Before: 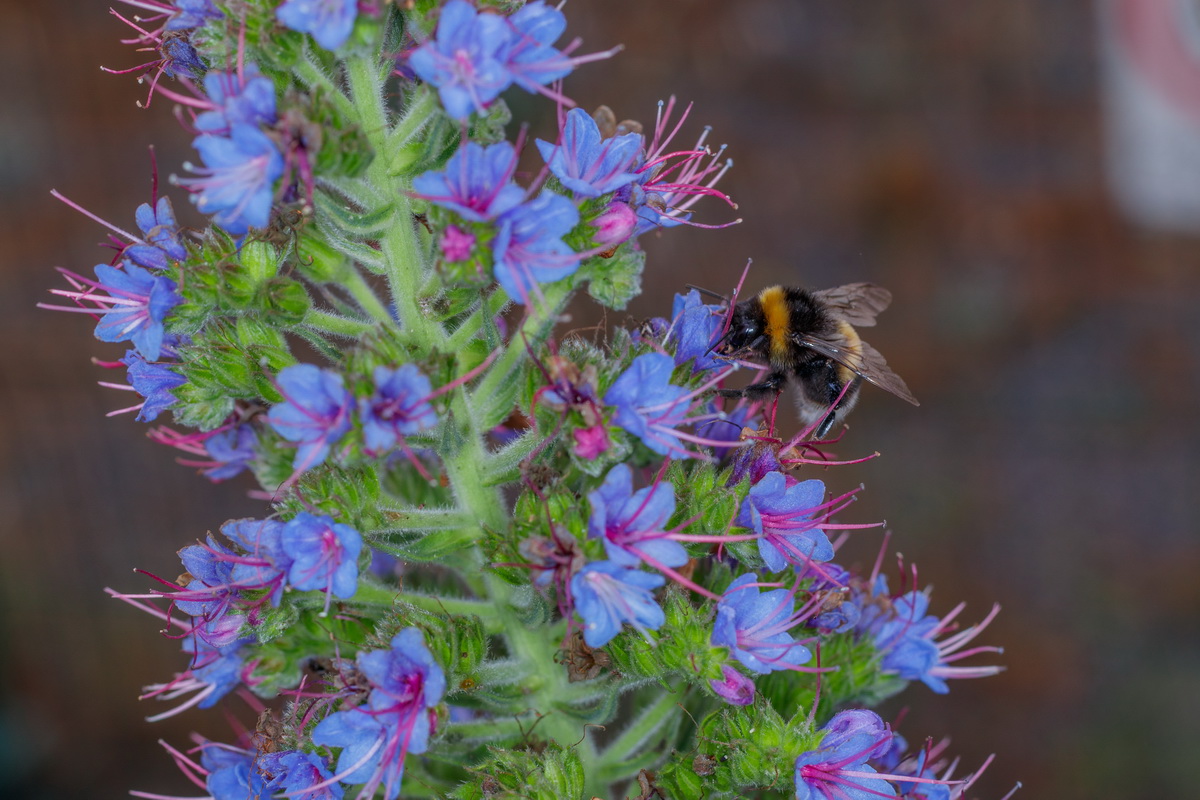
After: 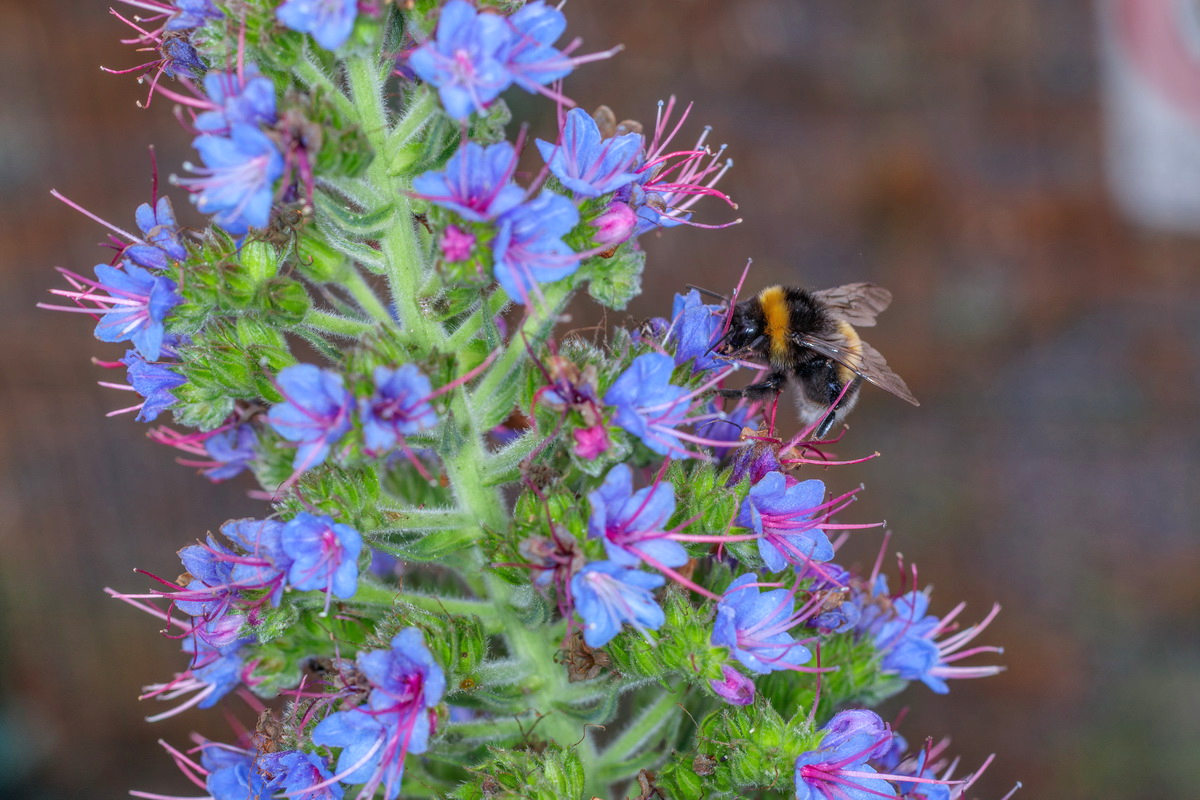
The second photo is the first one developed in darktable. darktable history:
exposure: black level correction 0, exposure 0.499 EV, compensate exposure bias true, compensate highlight preservation false
shadows and highlights: radius 132.33, soften with gaussian
local contrast: detail 109%
